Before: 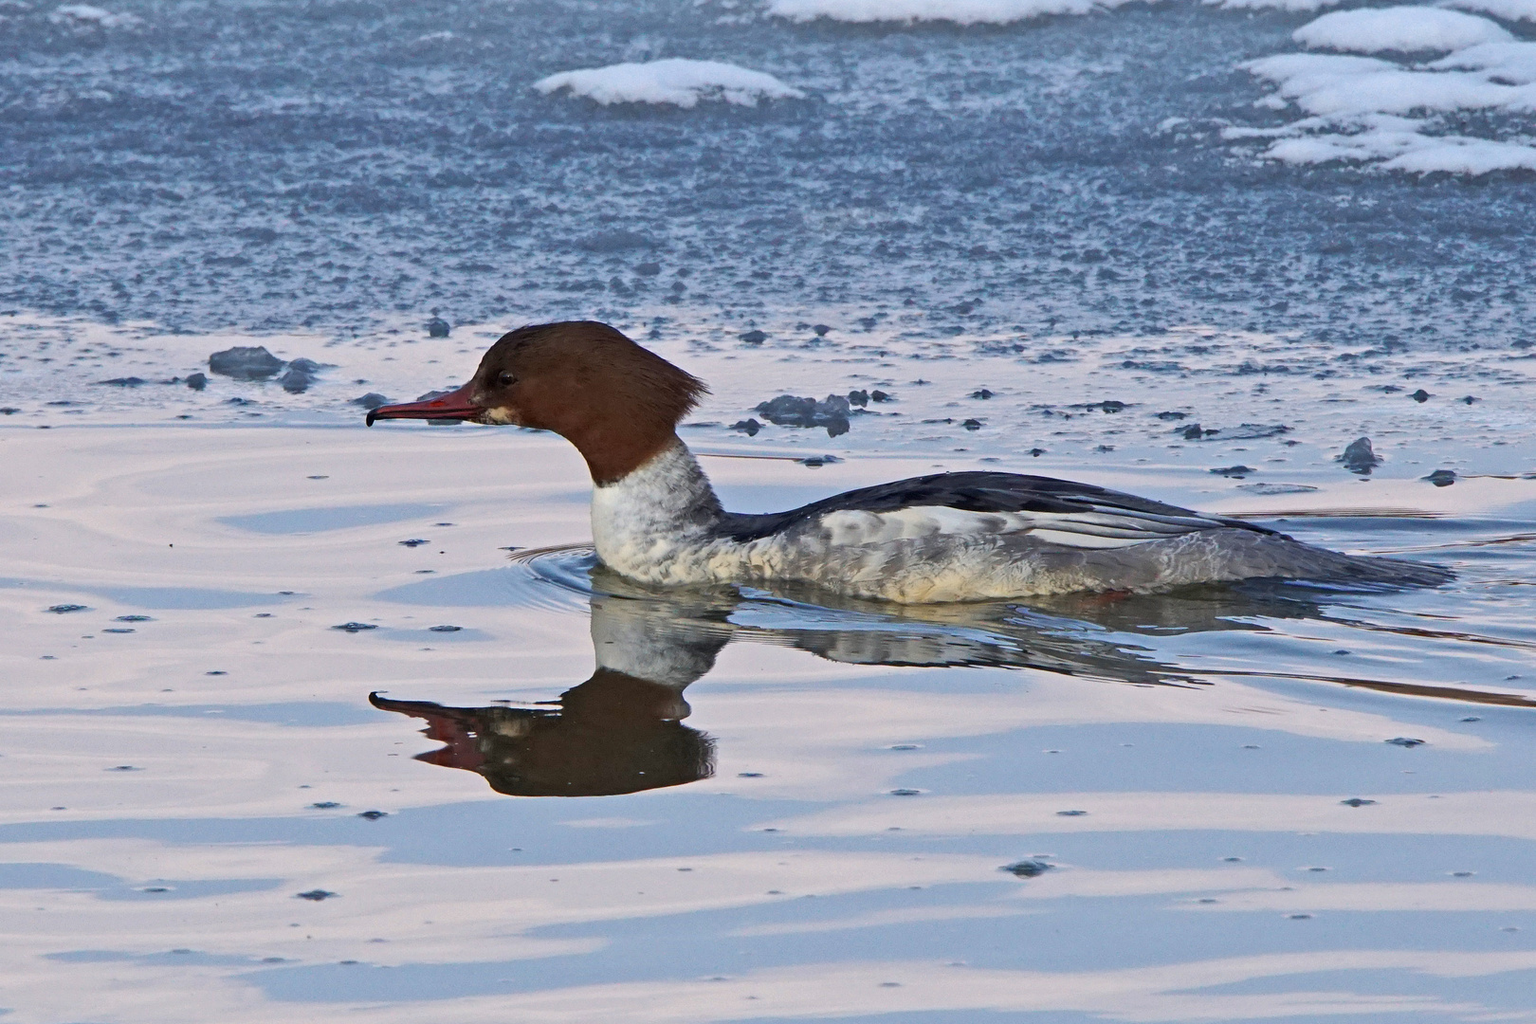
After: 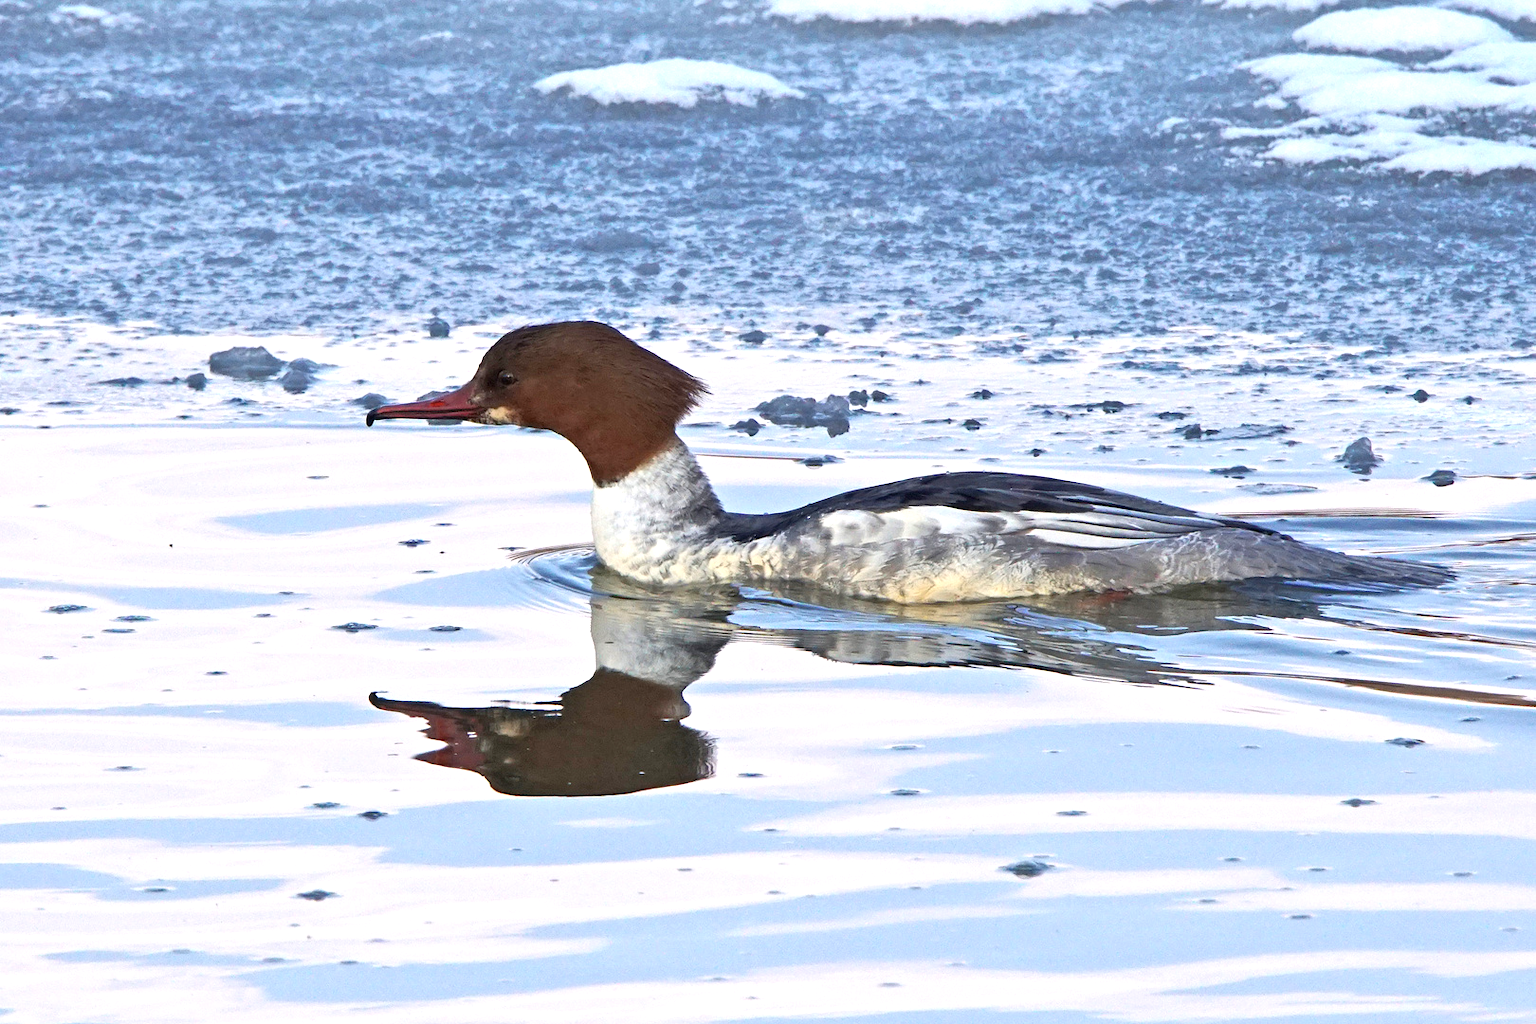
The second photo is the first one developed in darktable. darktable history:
exposure: black level correction 0, exposure 0.9 EV, compensate highlight preservation false
